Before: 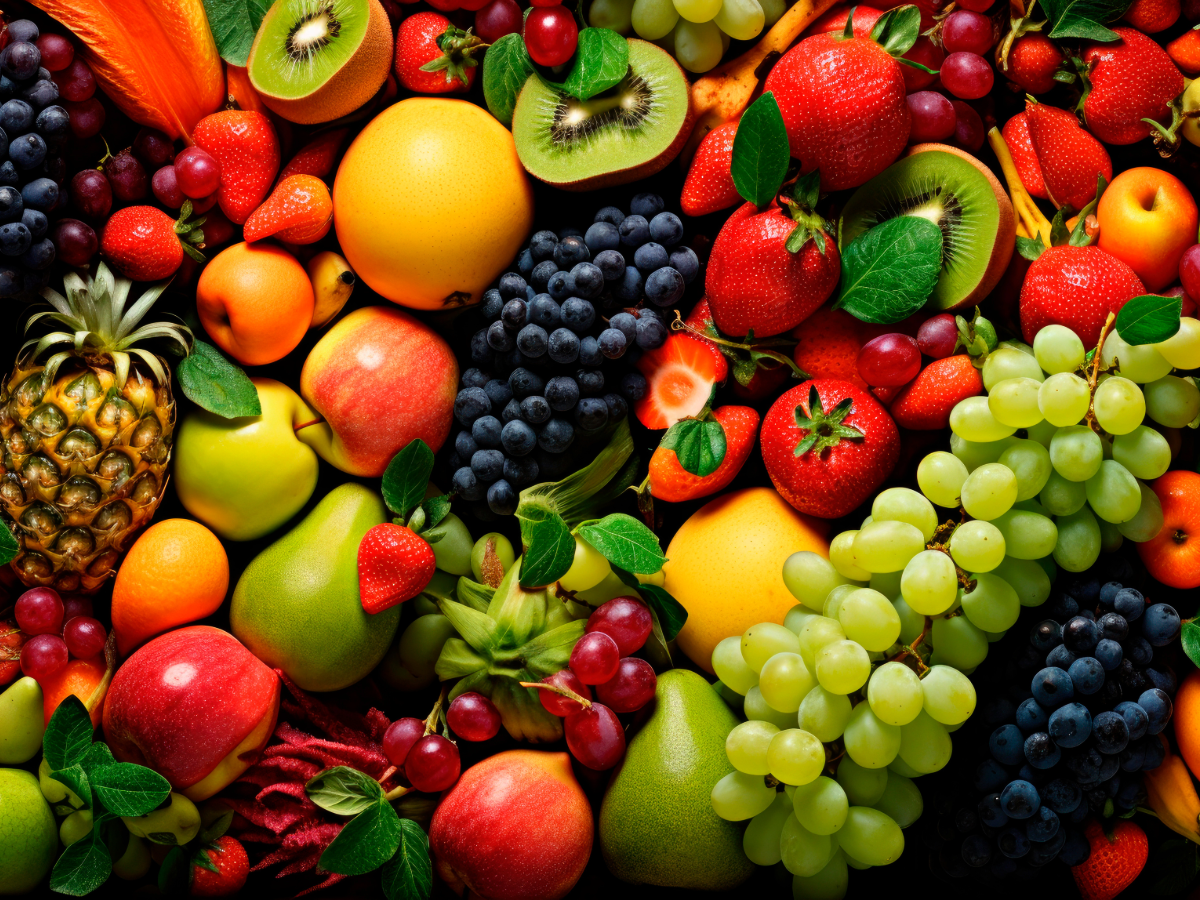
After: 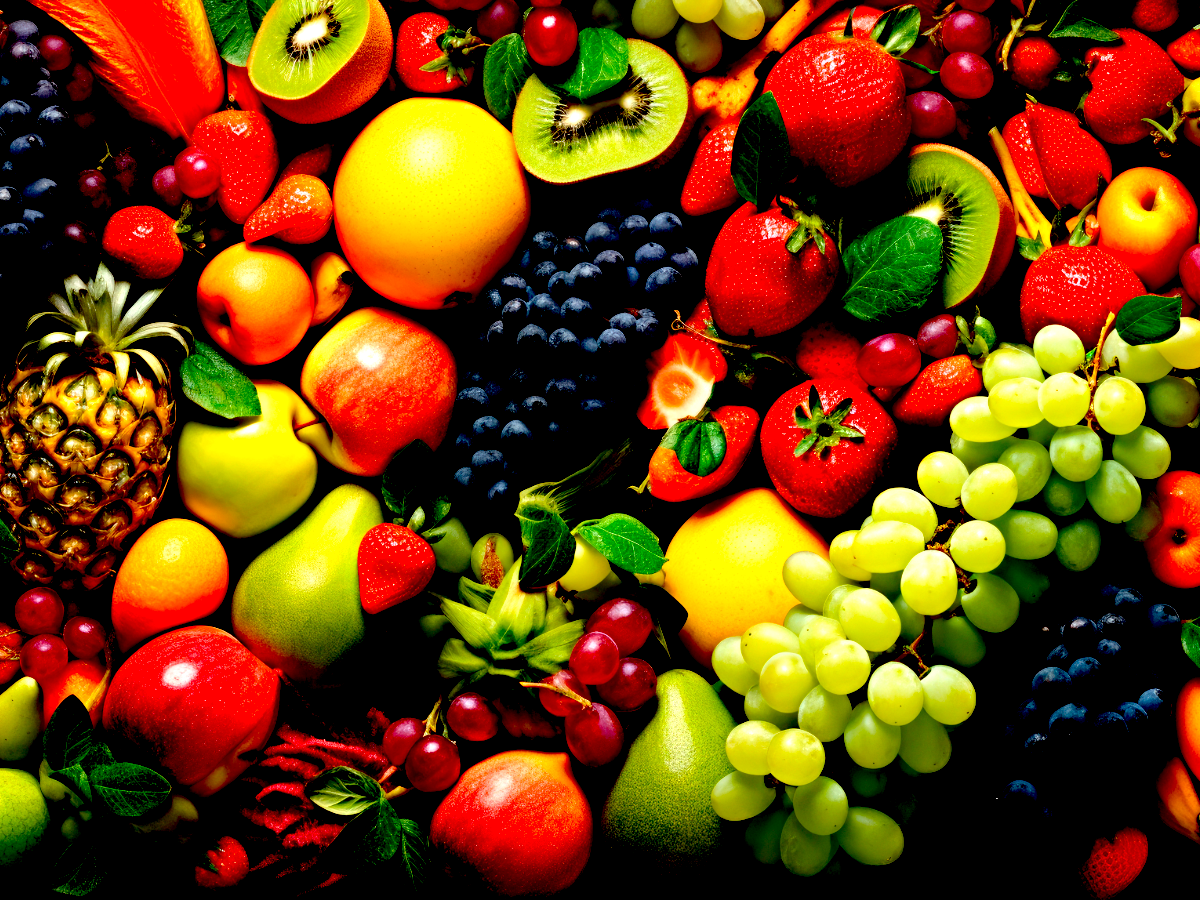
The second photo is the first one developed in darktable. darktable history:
exposure: black level correction 0.055, exposure -0.031 EV, compensate highlight preservation false
tone equalizer: -8 EV -0.72 EV, -7 EV -0.703 EV, -6 EV -0.609 EV, -5 EV -0.393 EV, -3 EV 0.377 EV, -2 EV 0.6 EV, -1 EV 0.697 EV, +0 EV 0.727 EV
